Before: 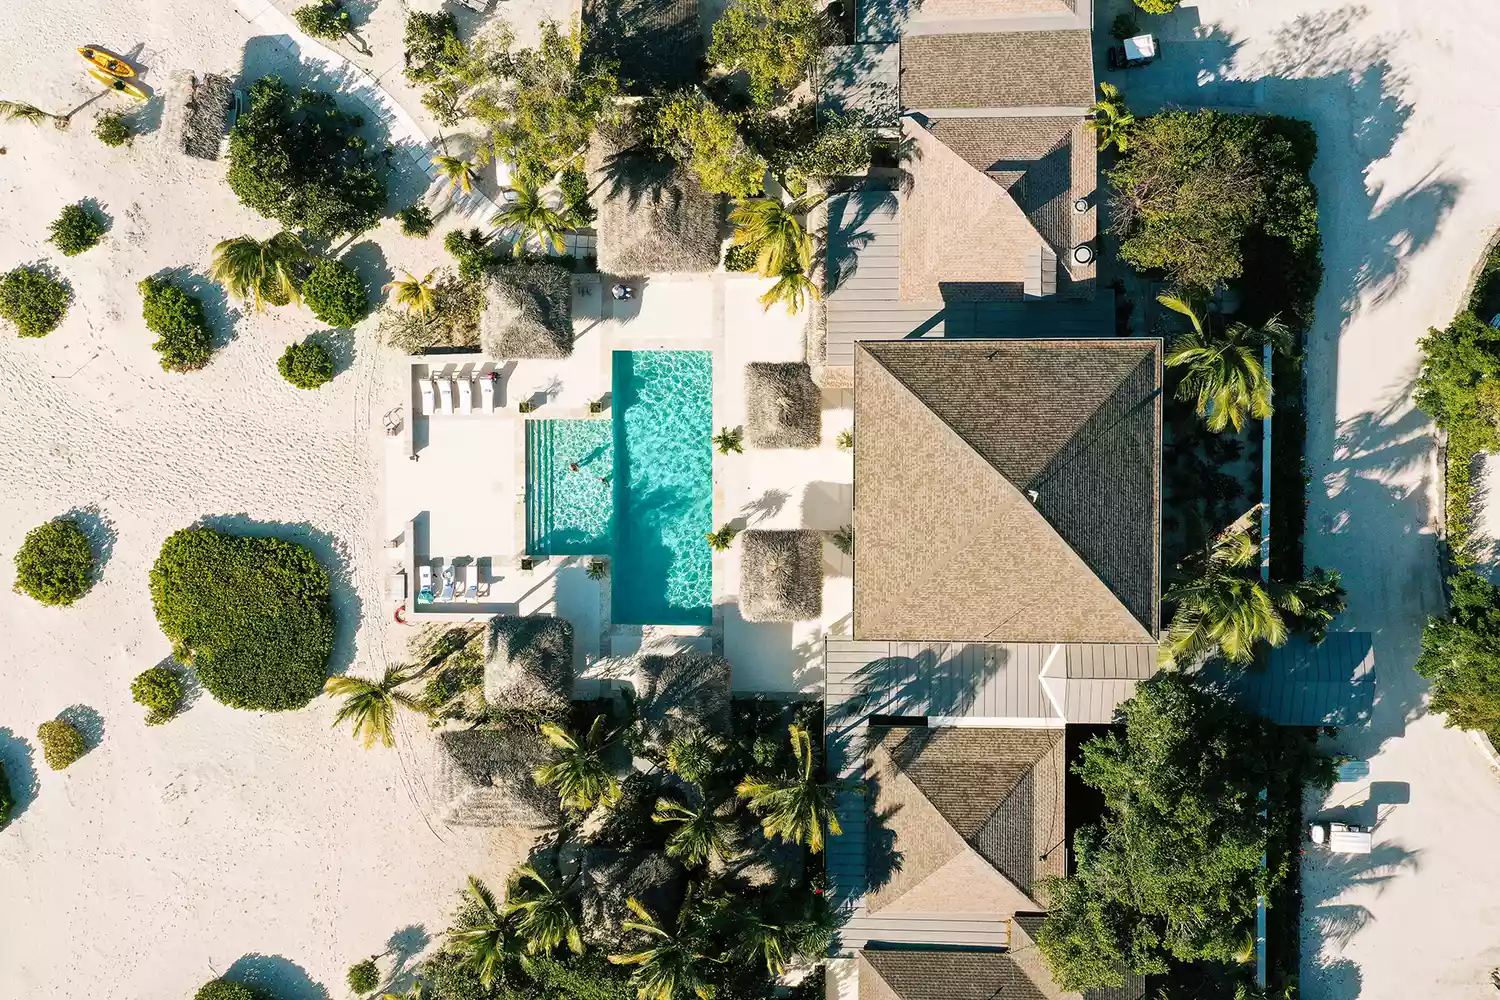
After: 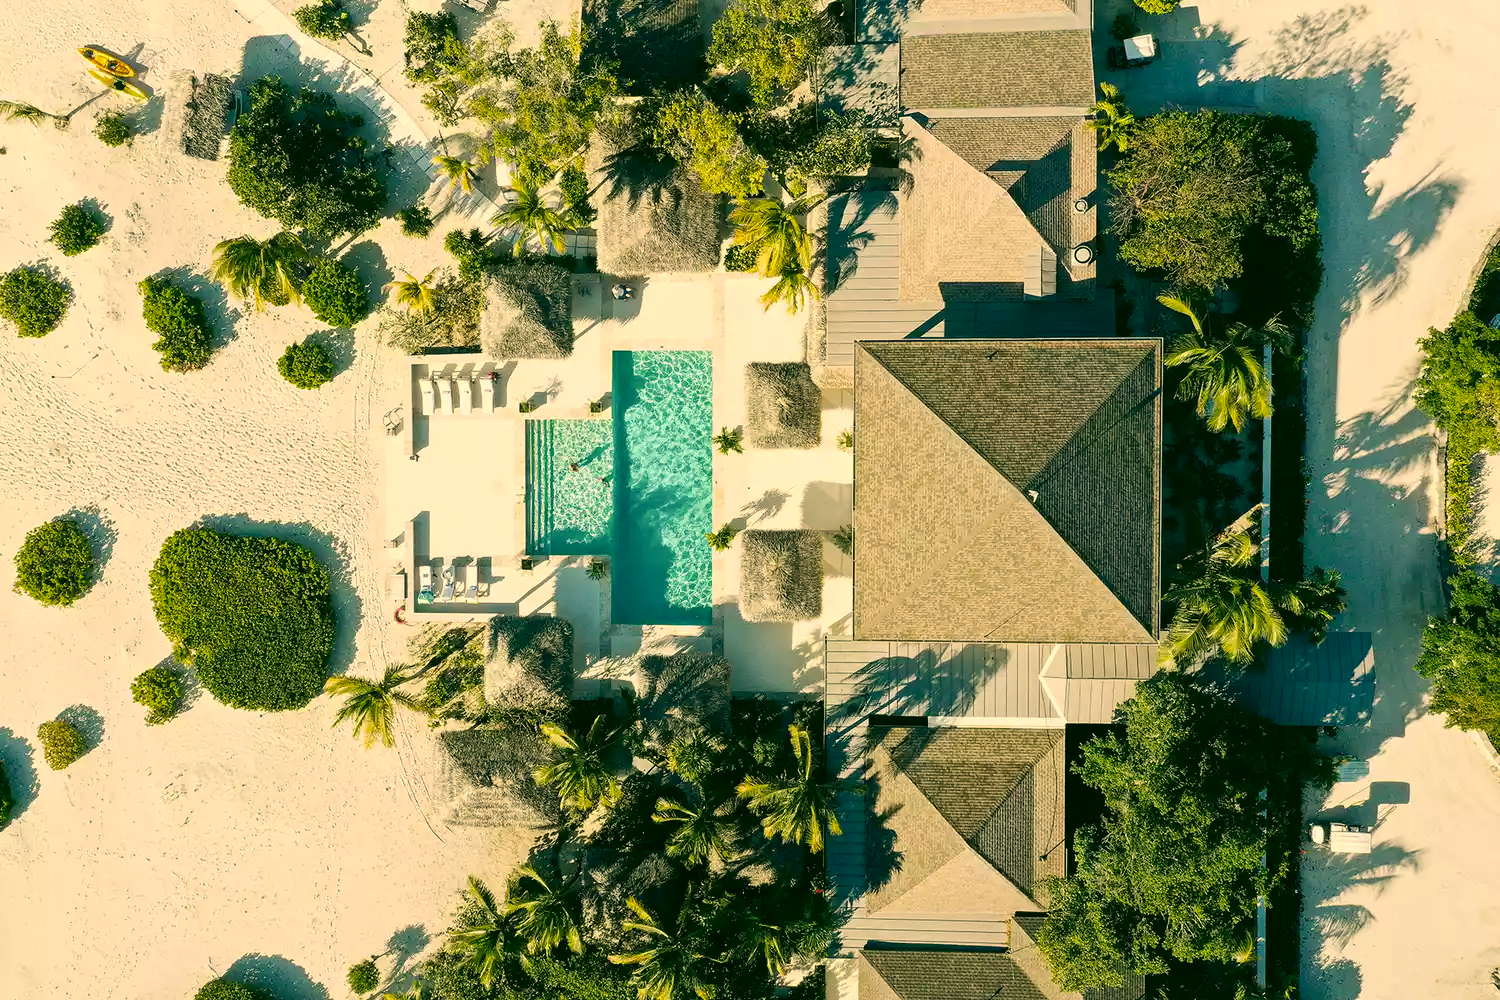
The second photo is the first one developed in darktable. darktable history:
color correction: highlights a* 5.3, highlights b* 24.26, shadows a* -15.58, shadows b* 4.02
